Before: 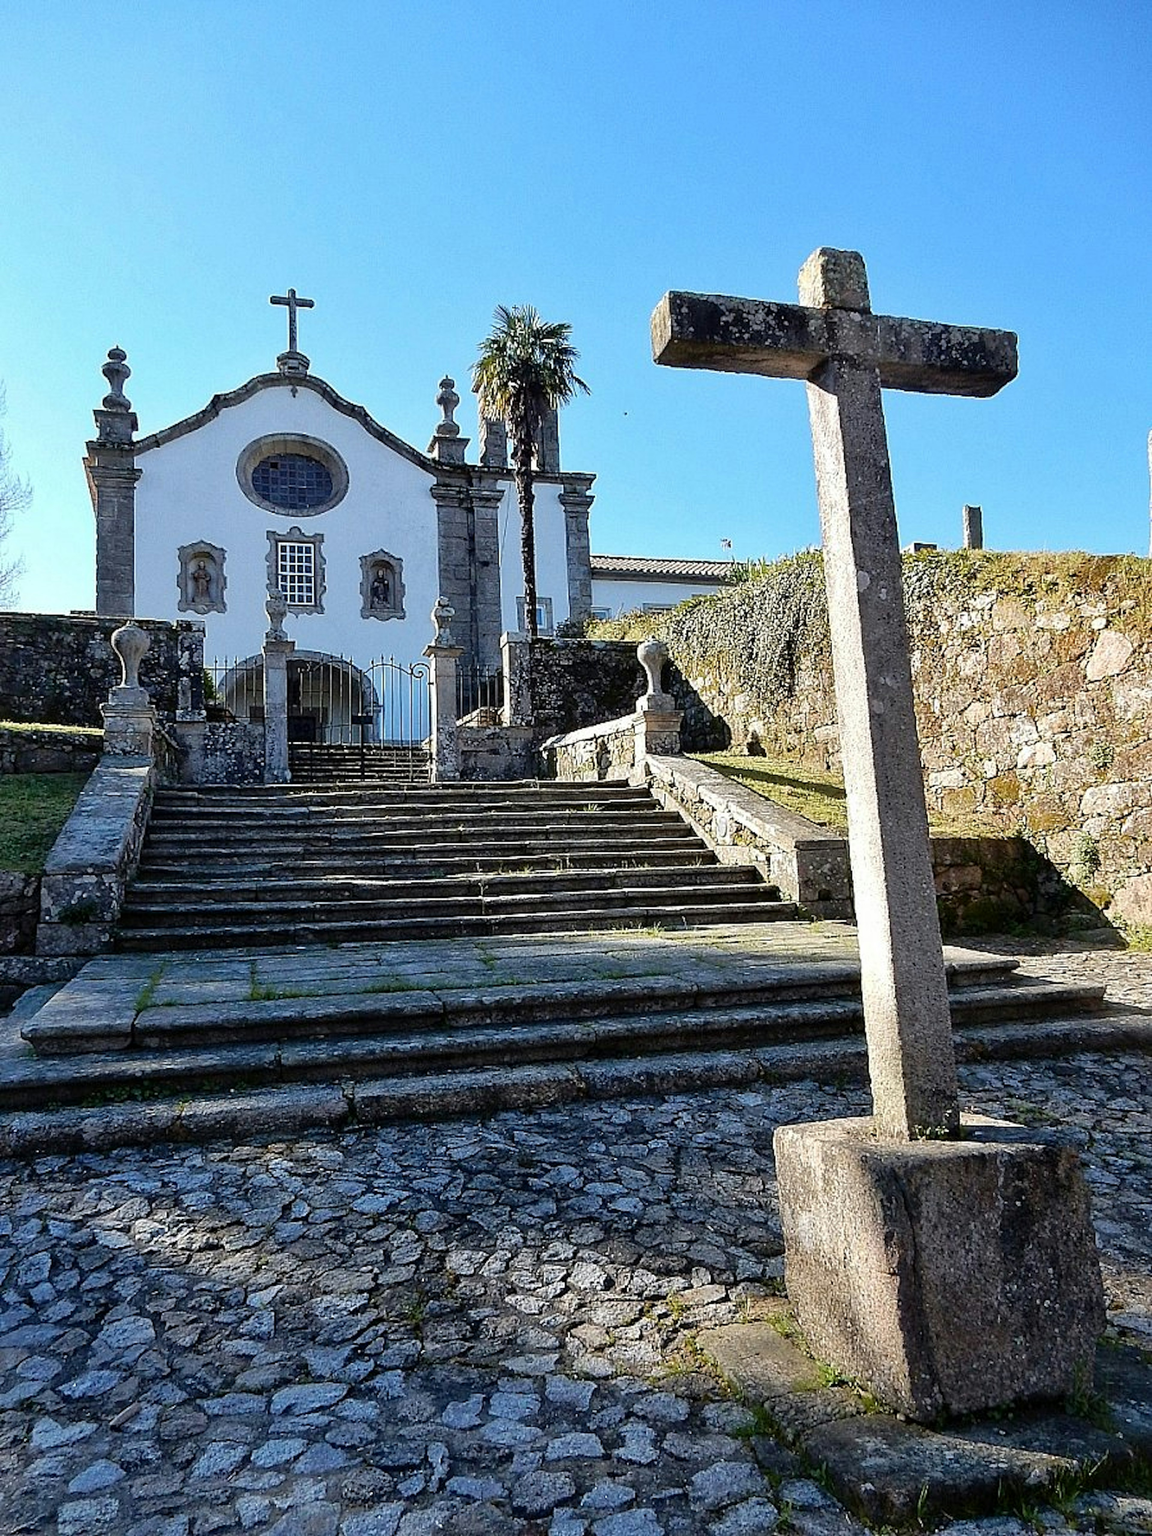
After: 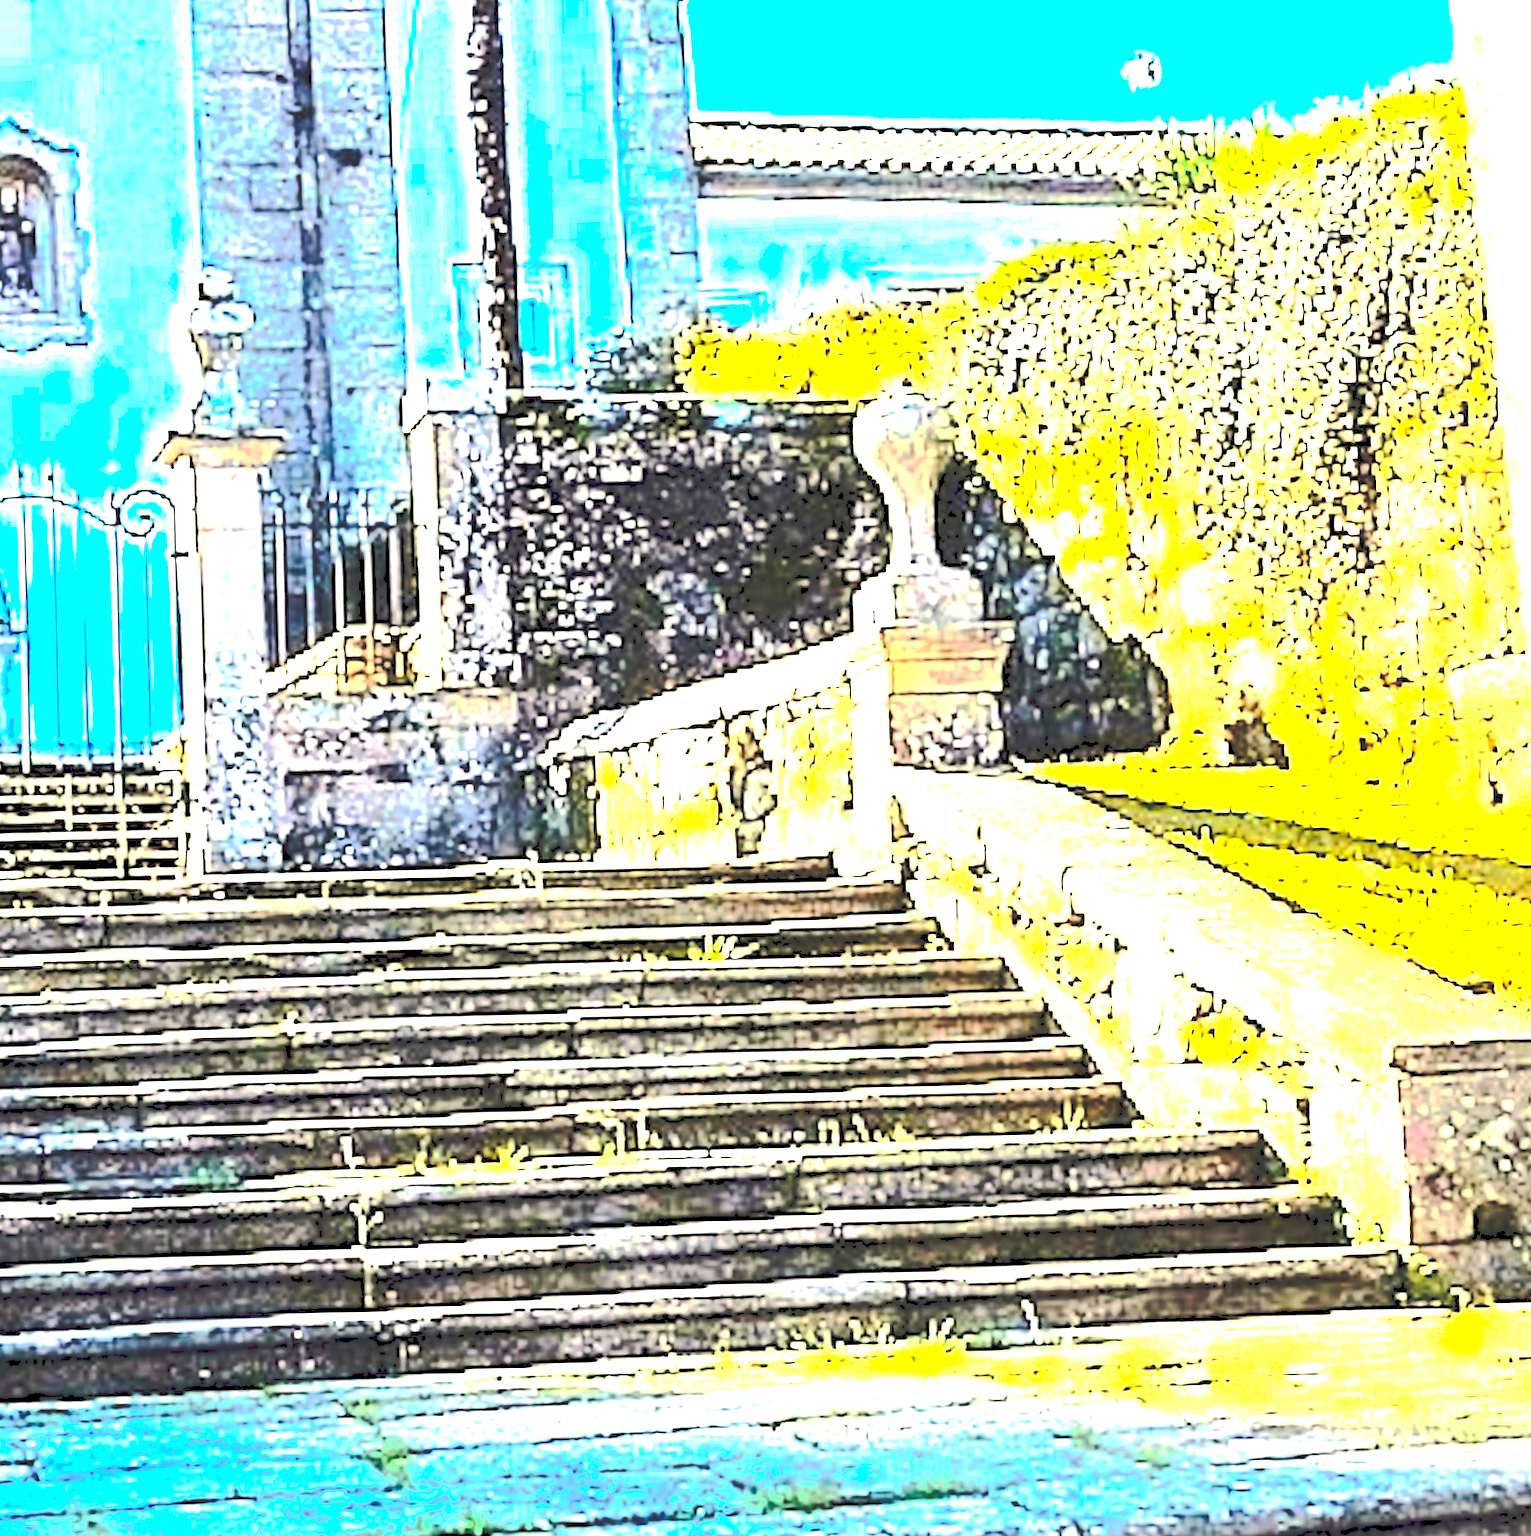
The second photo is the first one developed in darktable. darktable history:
white balance: red 1.045, blue 0.932
contrast brightness saturation: contrast 0.2, brightness 0.16, saturation 0.22
crop: left 31.751%, top 32.172%, right 27.8%, bottom 35.83%
tone equalizer: -8 EV -0.75 EV, -7 EV -0.7 EV, -6 EV -0.6 EV, -5 EV -0.4 EV, -3 EV 0.4 EV, -2 EV 0.6 EV, -1 EV 0.7 EV, +0 EV 0.75 EV, edges refinement/feathering 500, mask exposure compensation -1.57 EV, preserve details no
color balance rgb: perceptual saturation grading › global saturation 25%, global vibrance 20%
tone curve: curves: ch0 [(0, 0) (0.003, 0.217) (0.011, 0.217) (0.025, 0.229) (0.044, 0.243) (0.069, 0.253) (0.1, 0.265) (0.136, 0.281) (0.177, 0.305) (0.224, 0.331) (0.277, 0.369) (0.335, 0.415) (0.399, 0.472) (0.468, 0.543) (0.543, 0.609) (0.623, 0.676) (0.709, 0.734) (0.801, 0.798) (0.898, 0.849) (1, 1)], preserve colors none
rotate and perspective: rotation -1.32°, lens shift (horizontal) -0.031, crop left 0.015, crop right 0.985, crop top 0.047, crop bottom 0.982
exposure: black level correction 0.001, exposure 2.607 EV, compensate exposure bias true, compensate highlight preservation false
